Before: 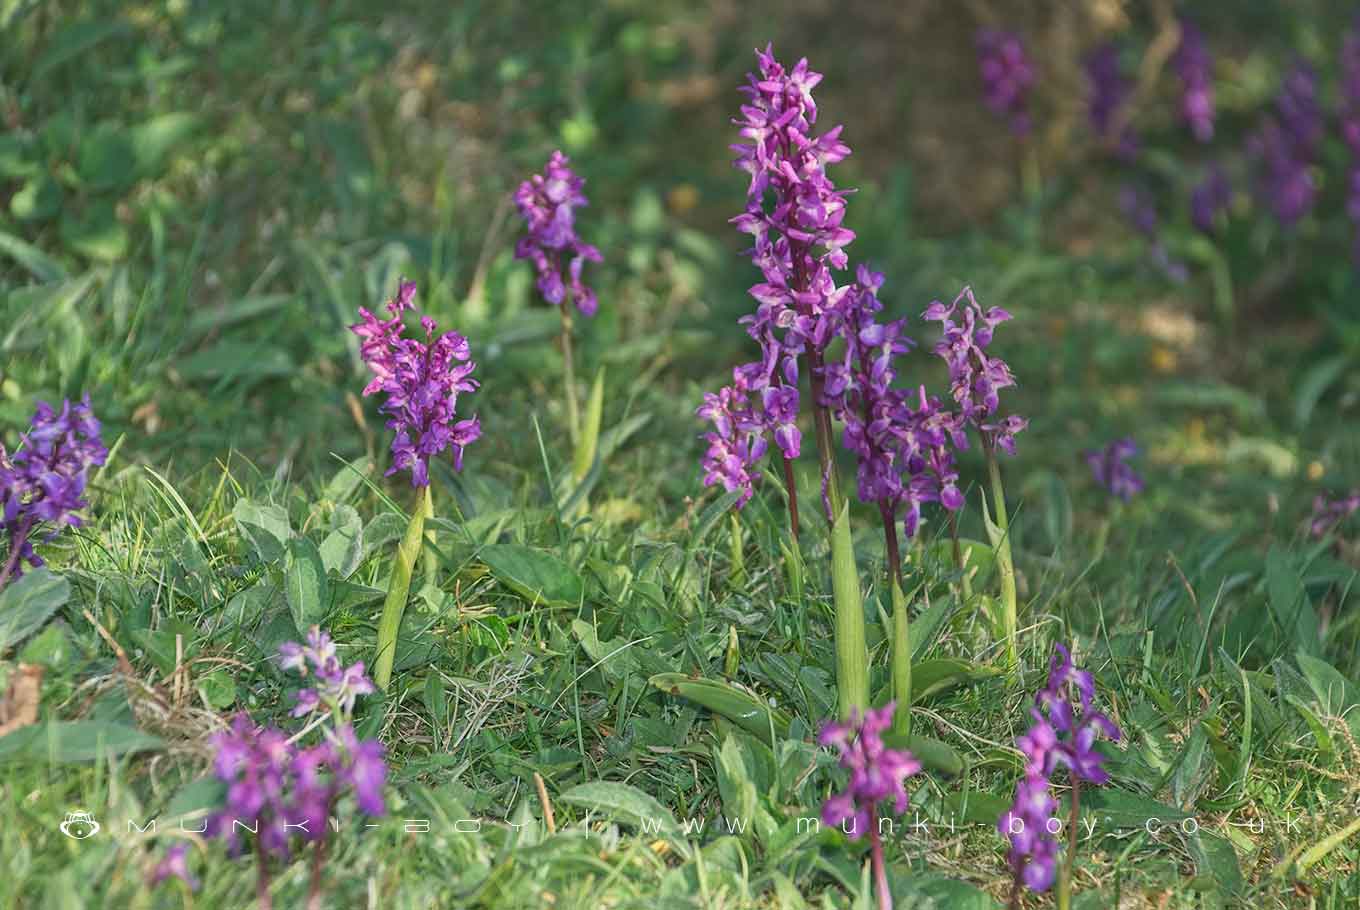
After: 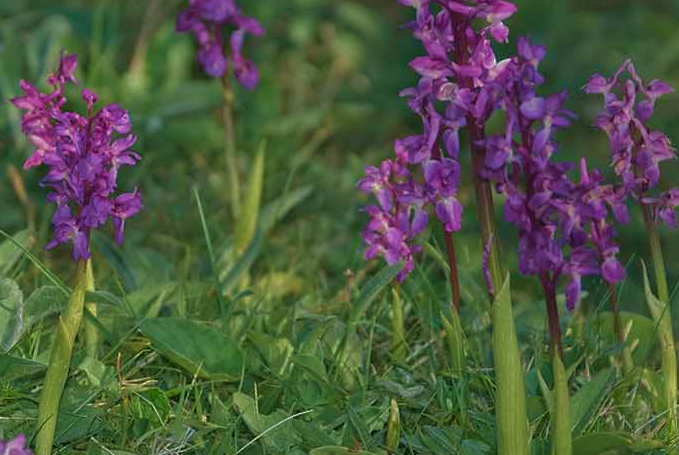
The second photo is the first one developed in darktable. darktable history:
base curve: curves: ch0 [(0, 0) (0.841, 0.609) (1, 1)]
velvia: strength 39.63%
crop: left 25%, top 25%, right 25%, bottom 25%
